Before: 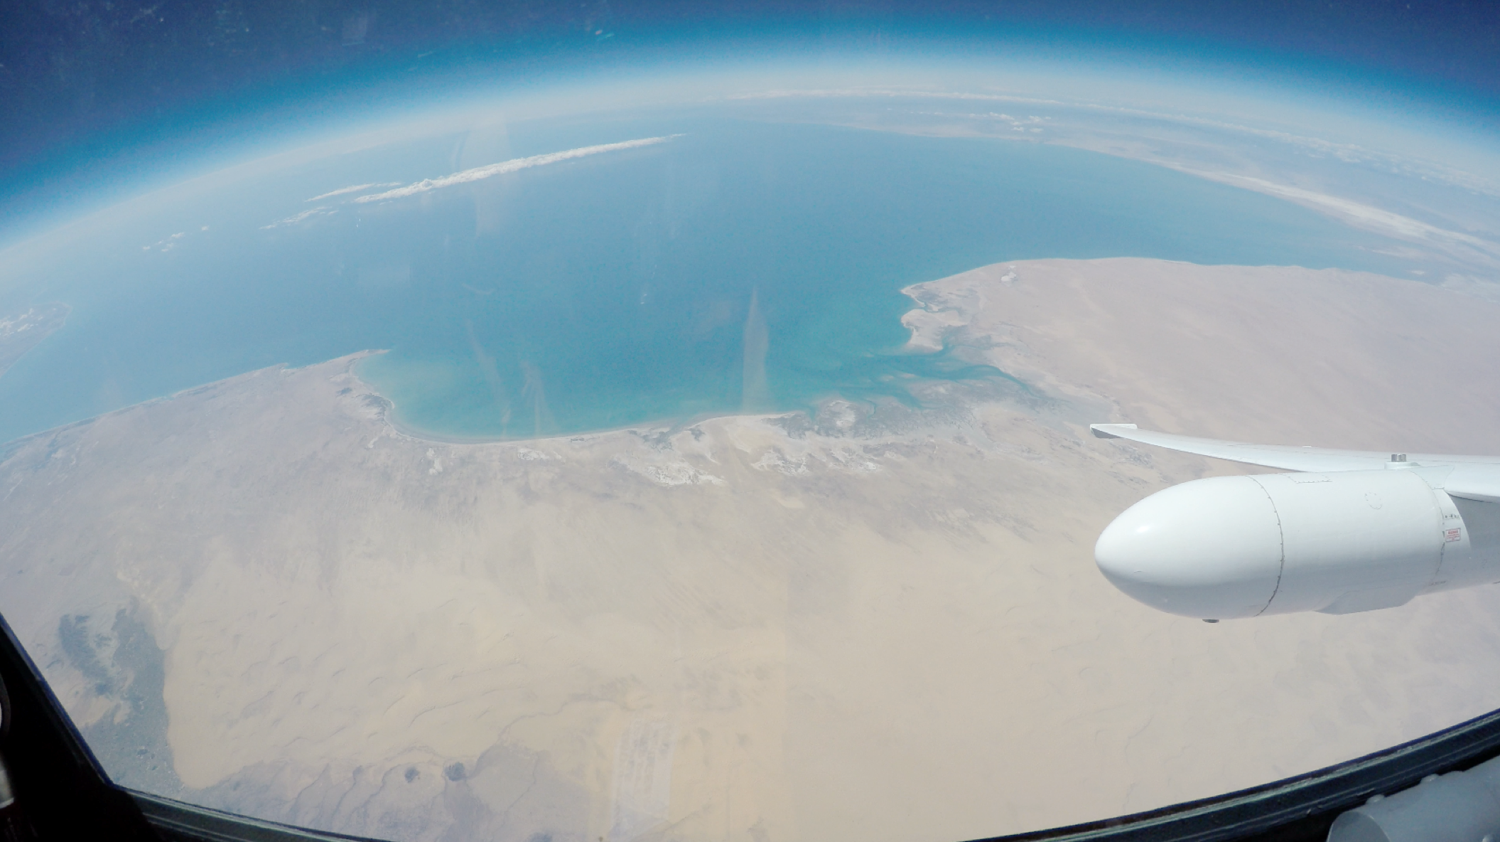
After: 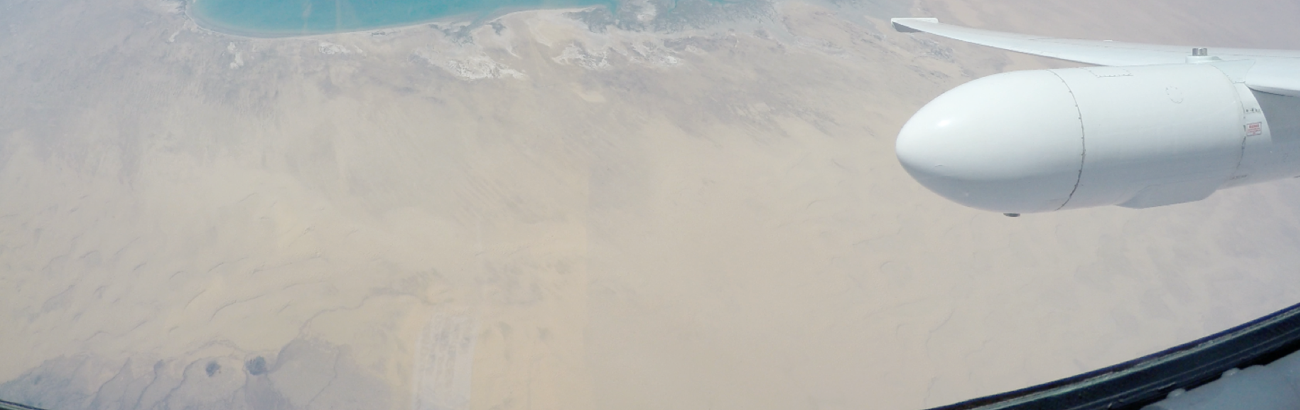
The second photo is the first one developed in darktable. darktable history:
crop and rotate: left 13.267%, top 48.311%, bottom 2.963%
